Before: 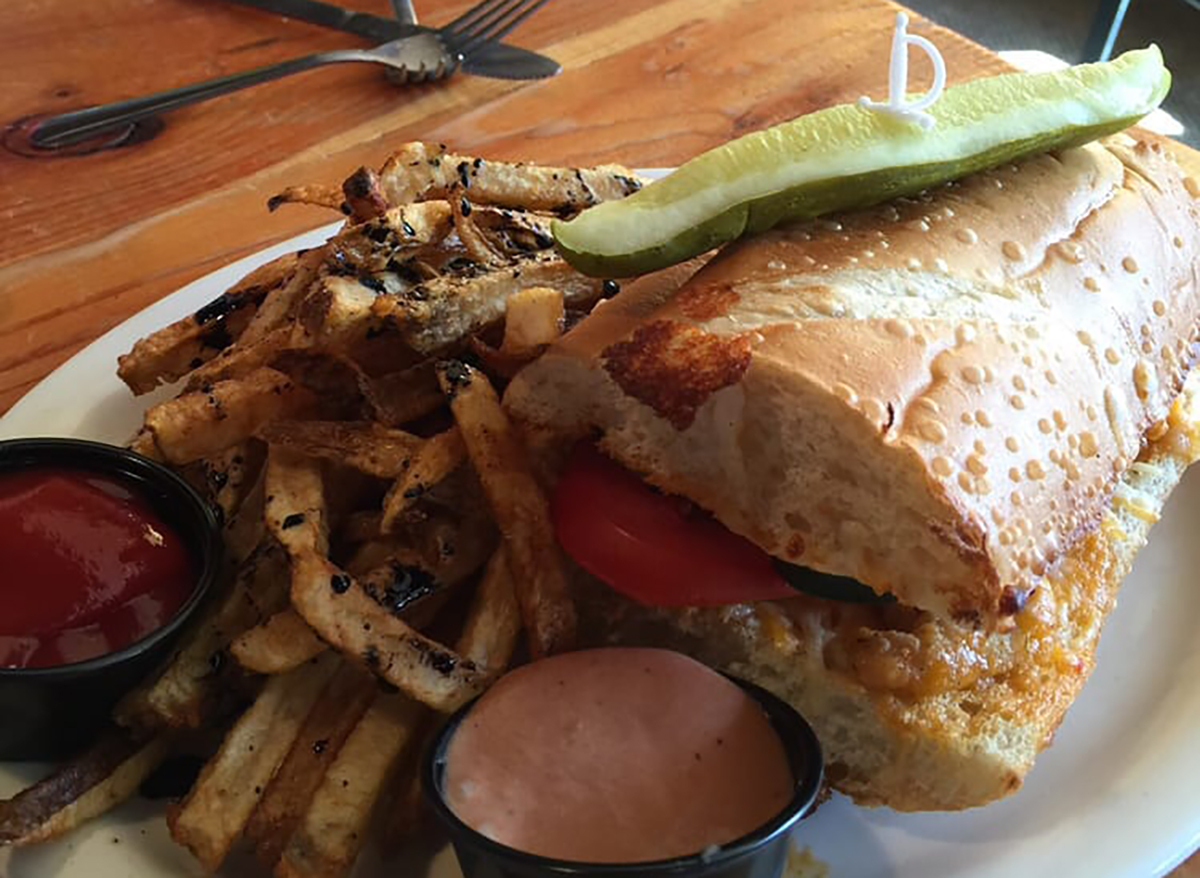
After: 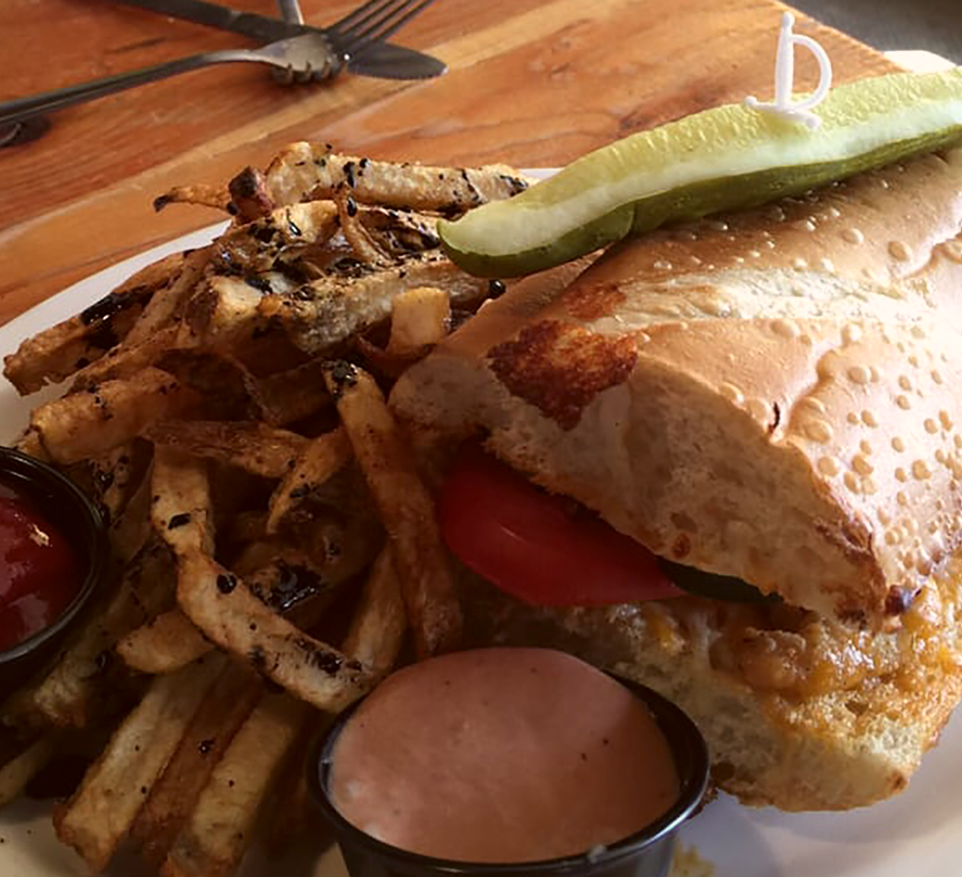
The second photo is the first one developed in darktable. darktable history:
color correction: highlights a* 6.32, highlights b* 7.76, shadows a* 6.62, shadows b* 7.07, saturation 0.876
crop and rotate: left 9.569%, right 10.239%
